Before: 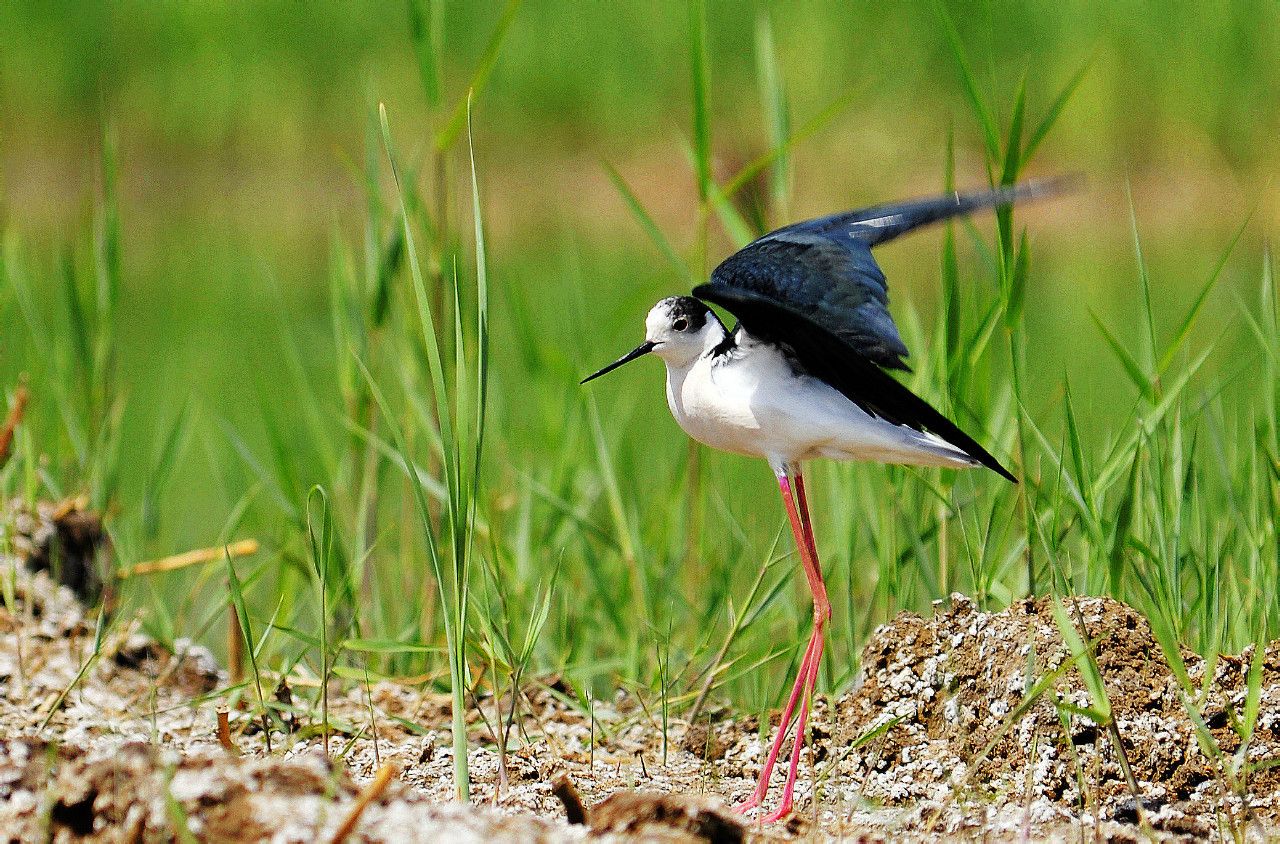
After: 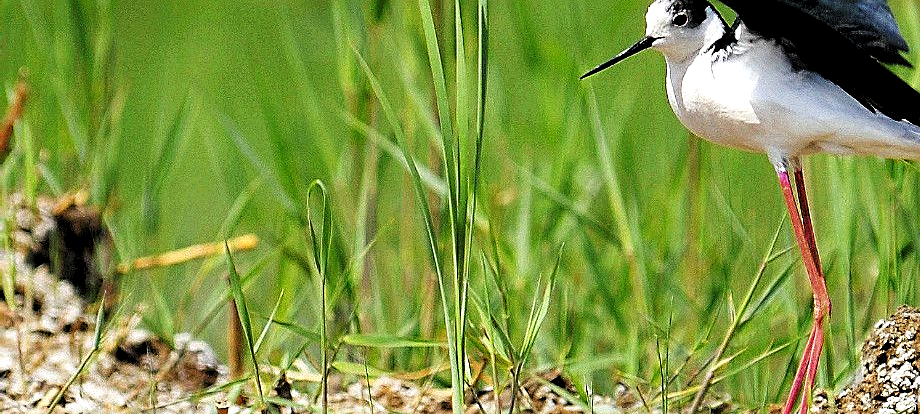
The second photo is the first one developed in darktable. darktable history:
sharpen: on, module defaults
levels: levels [0.062, 0.494, 0.925]
crop: top 36.153%, right 28.079%, bottom 14.742%
